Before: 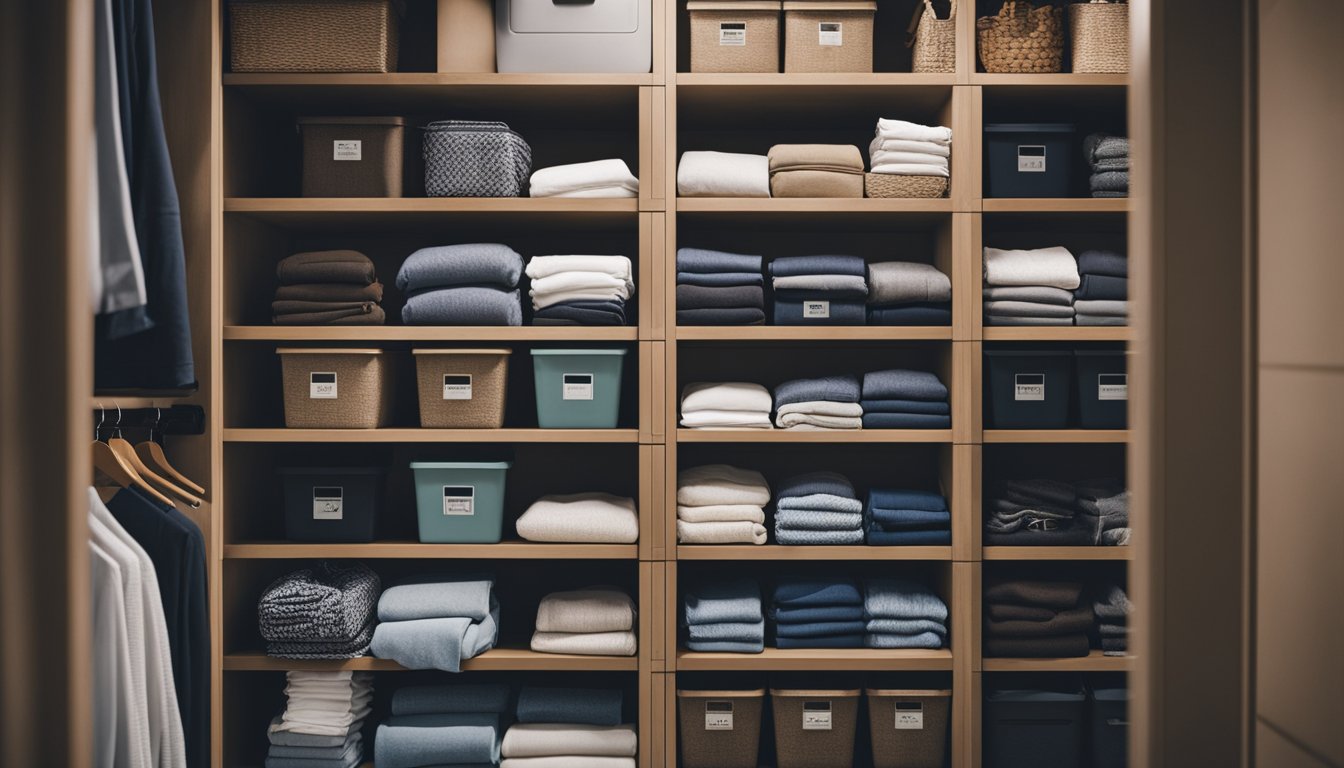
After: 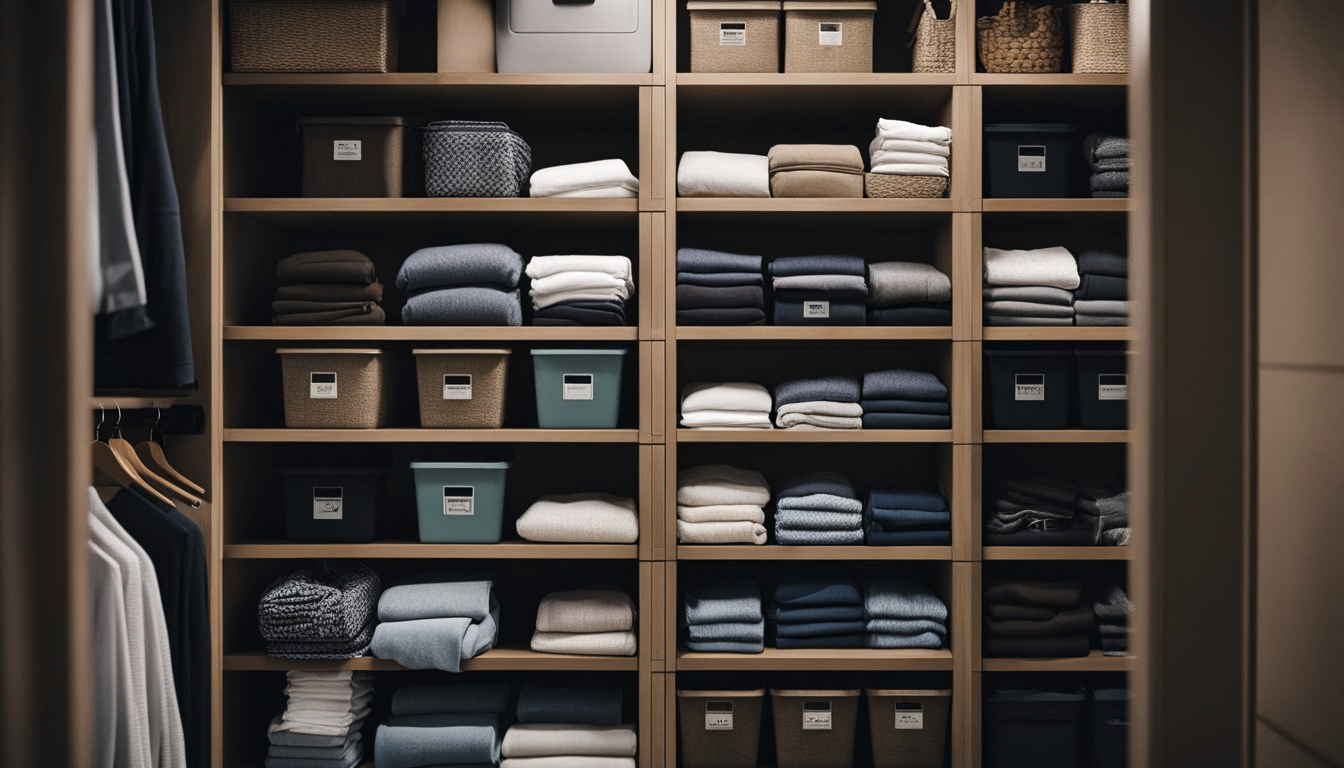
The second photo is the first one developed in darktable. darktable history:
levels: levels [0.029, 0.545, 0.971]
